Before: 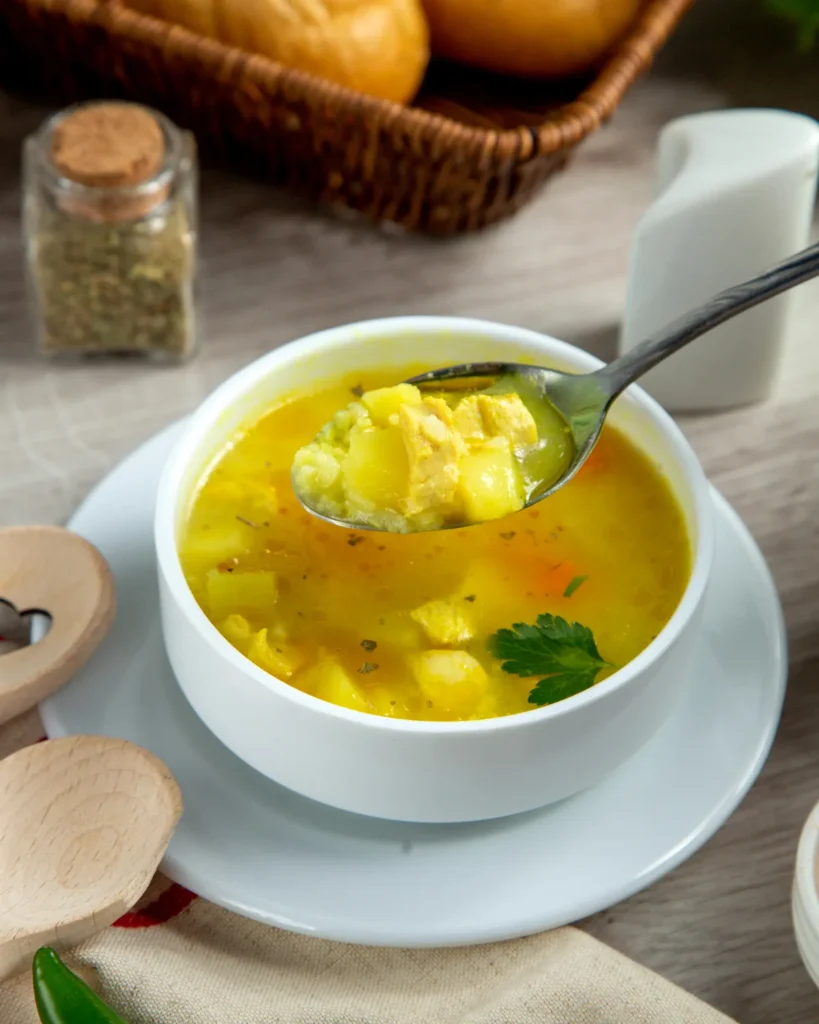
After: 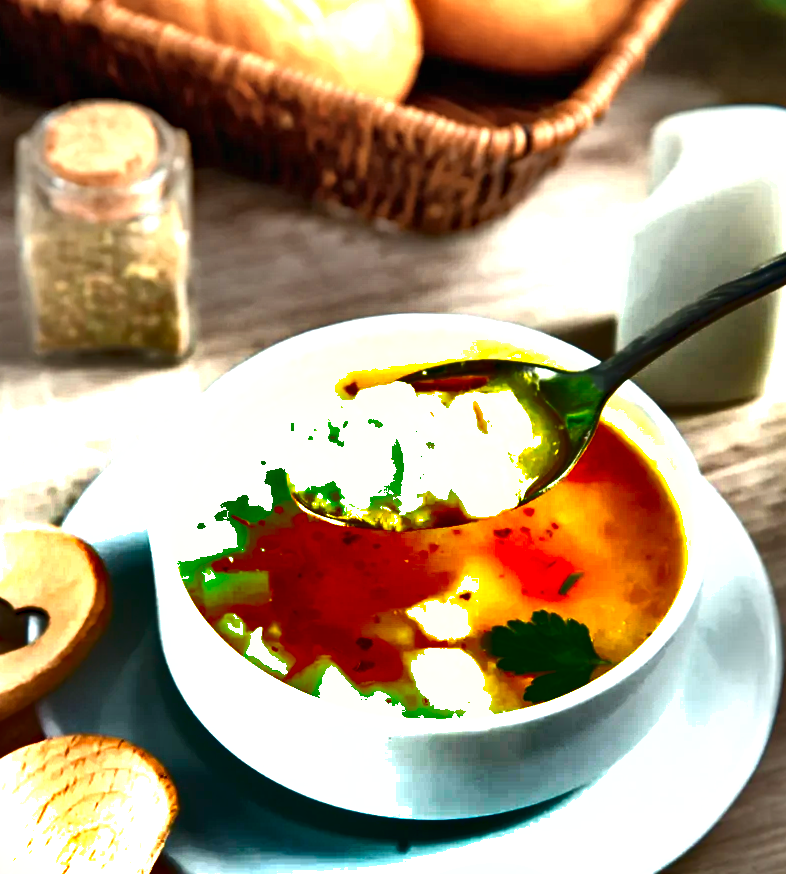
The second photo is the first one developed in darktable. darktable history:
exposure: black level correction 0, exposure 1.2 EV, compensate highlight preservation false
color zones: curves: ch0 [(0.018, 0.548) (0.224, 0.64) (0.425, 0.447) (0.675, 0.575) (0.732, 0.579)]; ch1 [(0.066, 0.487) (0.25, 0.5) (0.404, 0.43) (0.75, 0.421) (0.956, 0.421)]; ch2 [(0.044, 0.561) (0.215, 0.465) (0.399, 0.544) (0.465, 0.548) (0.614, 0.447) (0.724, 0.43) (0.882, 0.623) (0.956, 0.632)]
crop and rotate: angle 0.243°, left 0.432%, right 3.089%, bottom 14.158%
haze removal: compatibility mode true
shadows and highlights: shadows 20.91, highlights -81.28, highlights color adjustment 89.01%, soften with gaussian
